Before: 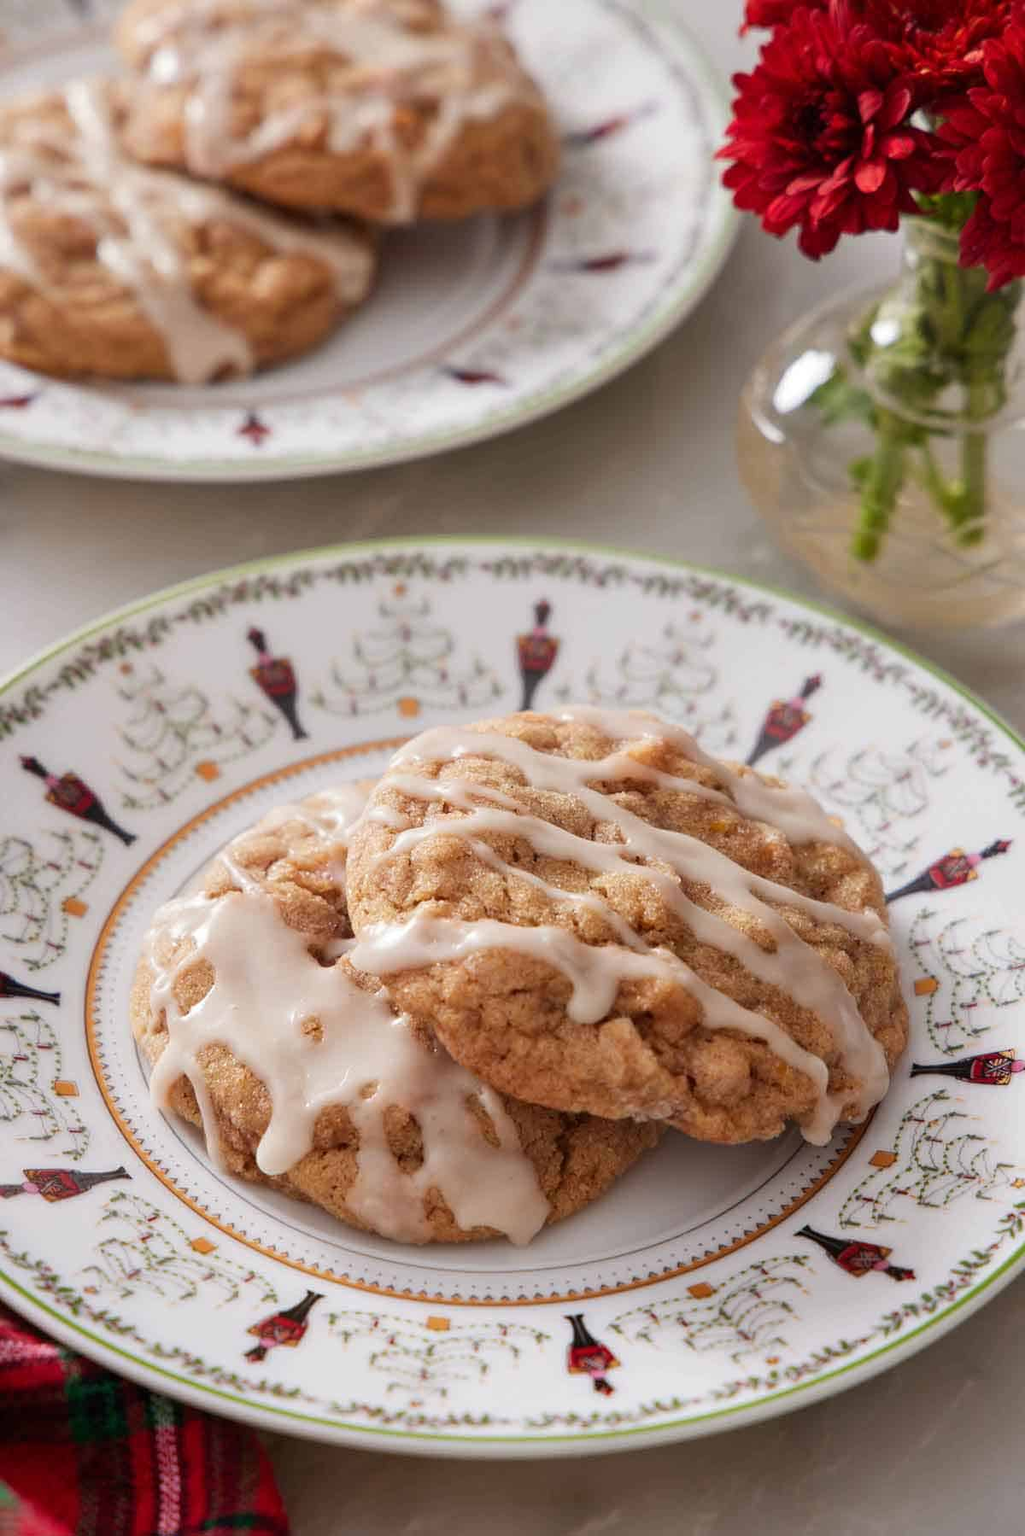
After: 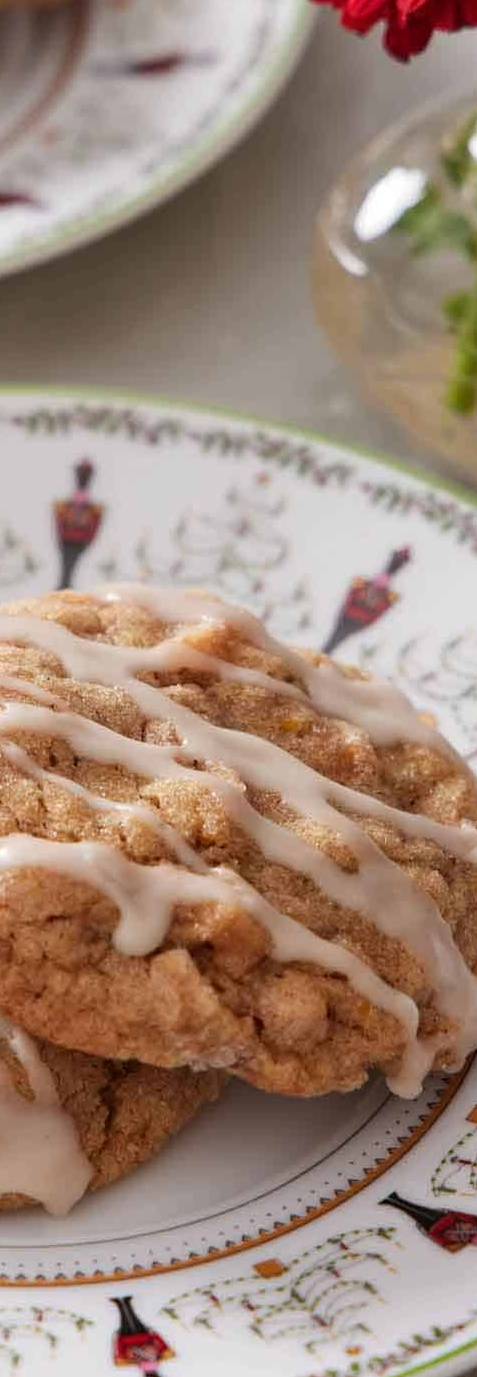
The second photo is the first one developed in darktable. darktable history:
crop: left 45.994%, top 13.56%, right 14.186%, bottom 9.869%
